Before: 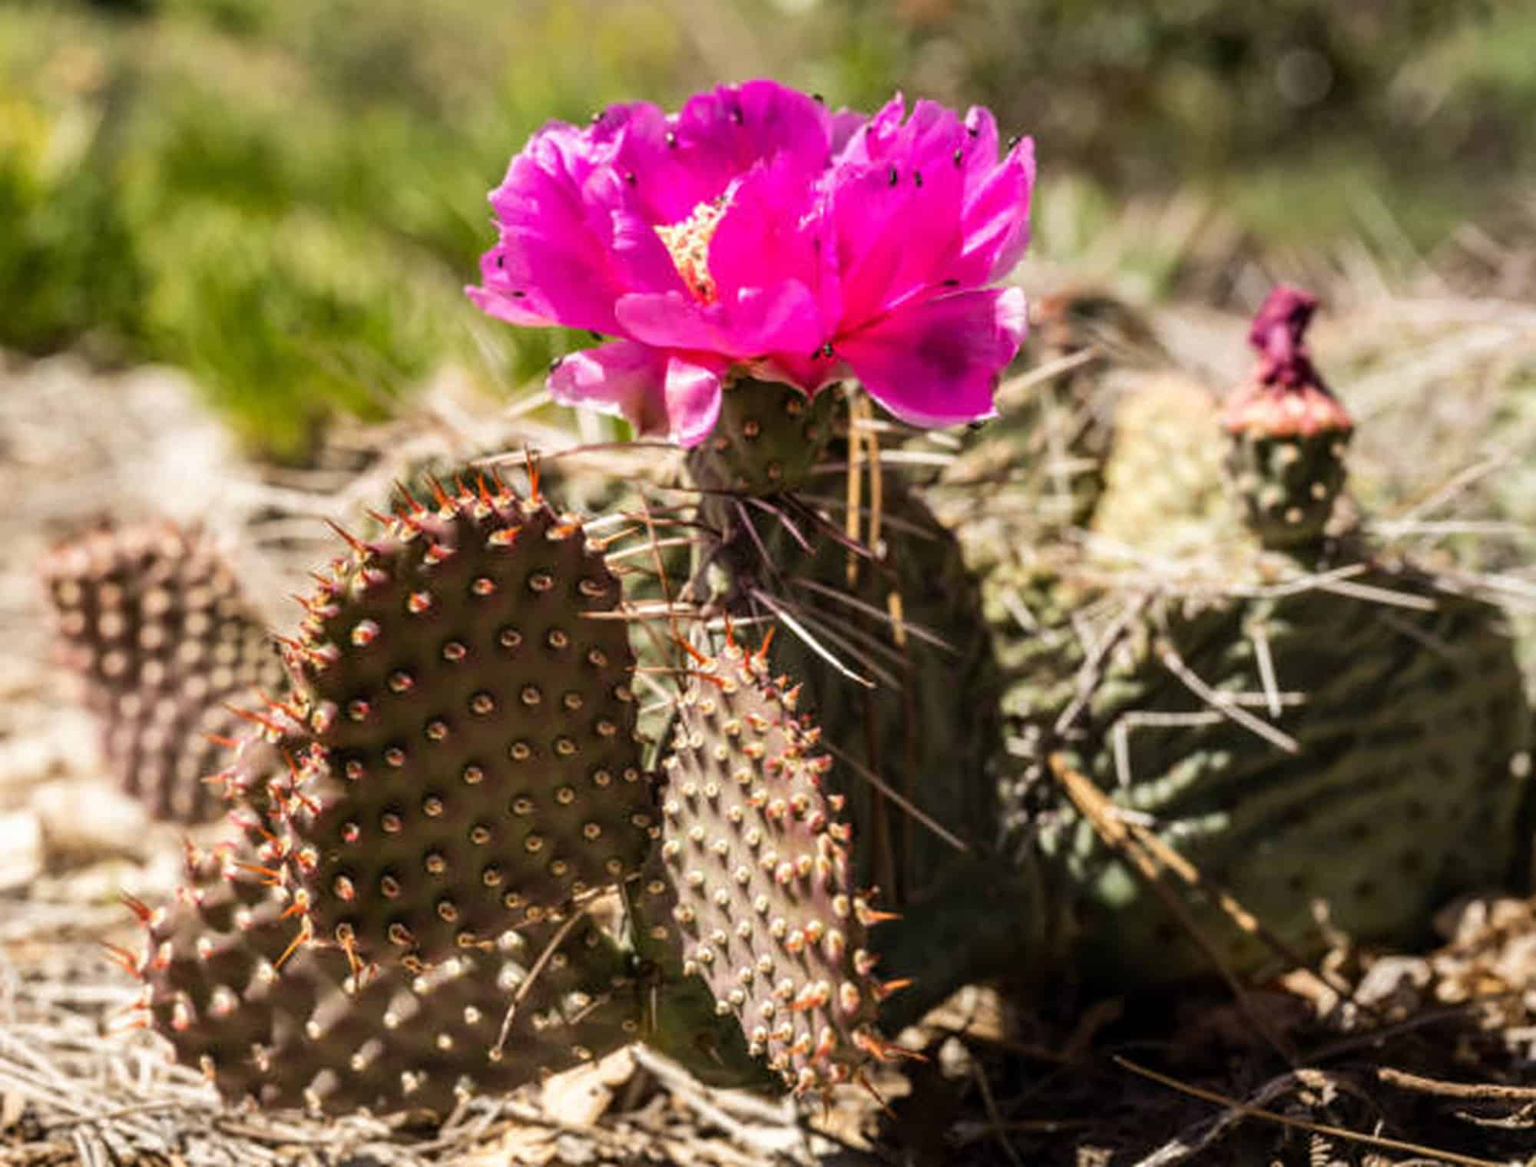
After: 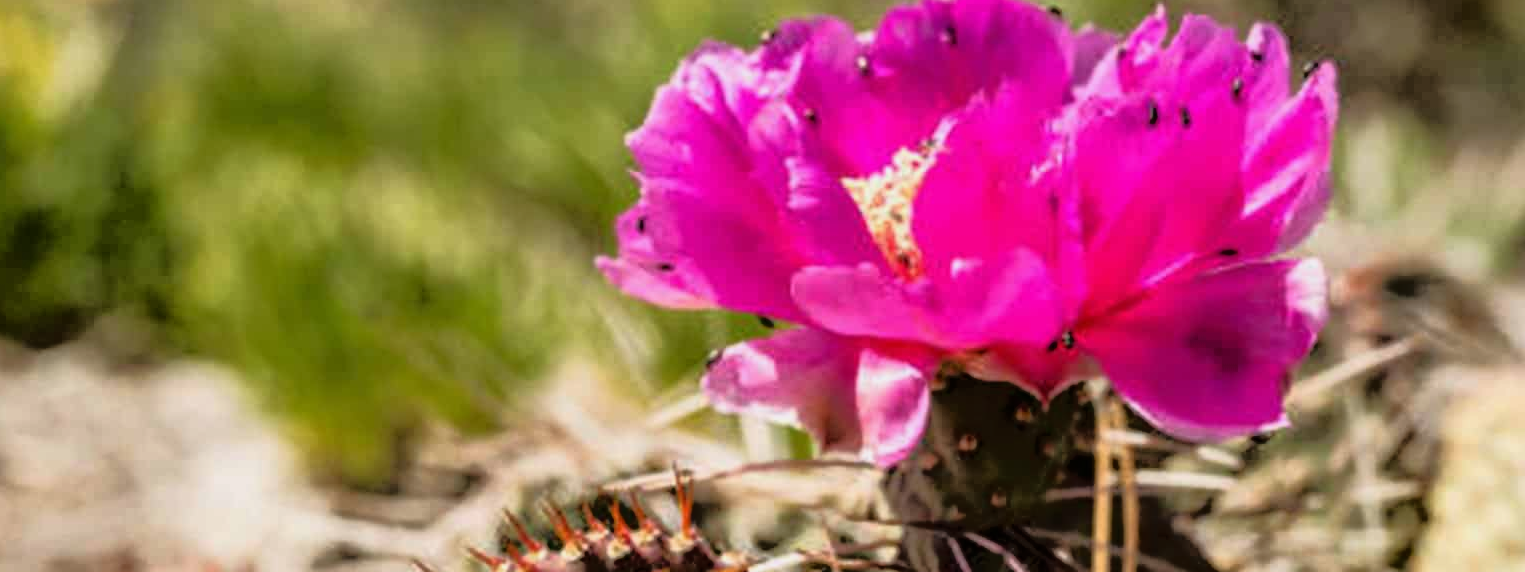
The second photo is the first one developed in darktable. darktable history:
tone equalizer: -8 EV -1.86 EV, -7 EV -1.15 EV, -6 EV -1.58 EV, edges refinement/feathering 500, mask exposure compensation -1.57 EV, preserve details no
crop: left 0.54%, top 7.648%, right 23.163%, bottom 54.714%
exposure: exposure -0.14 EV, compensate highlight preservation false
